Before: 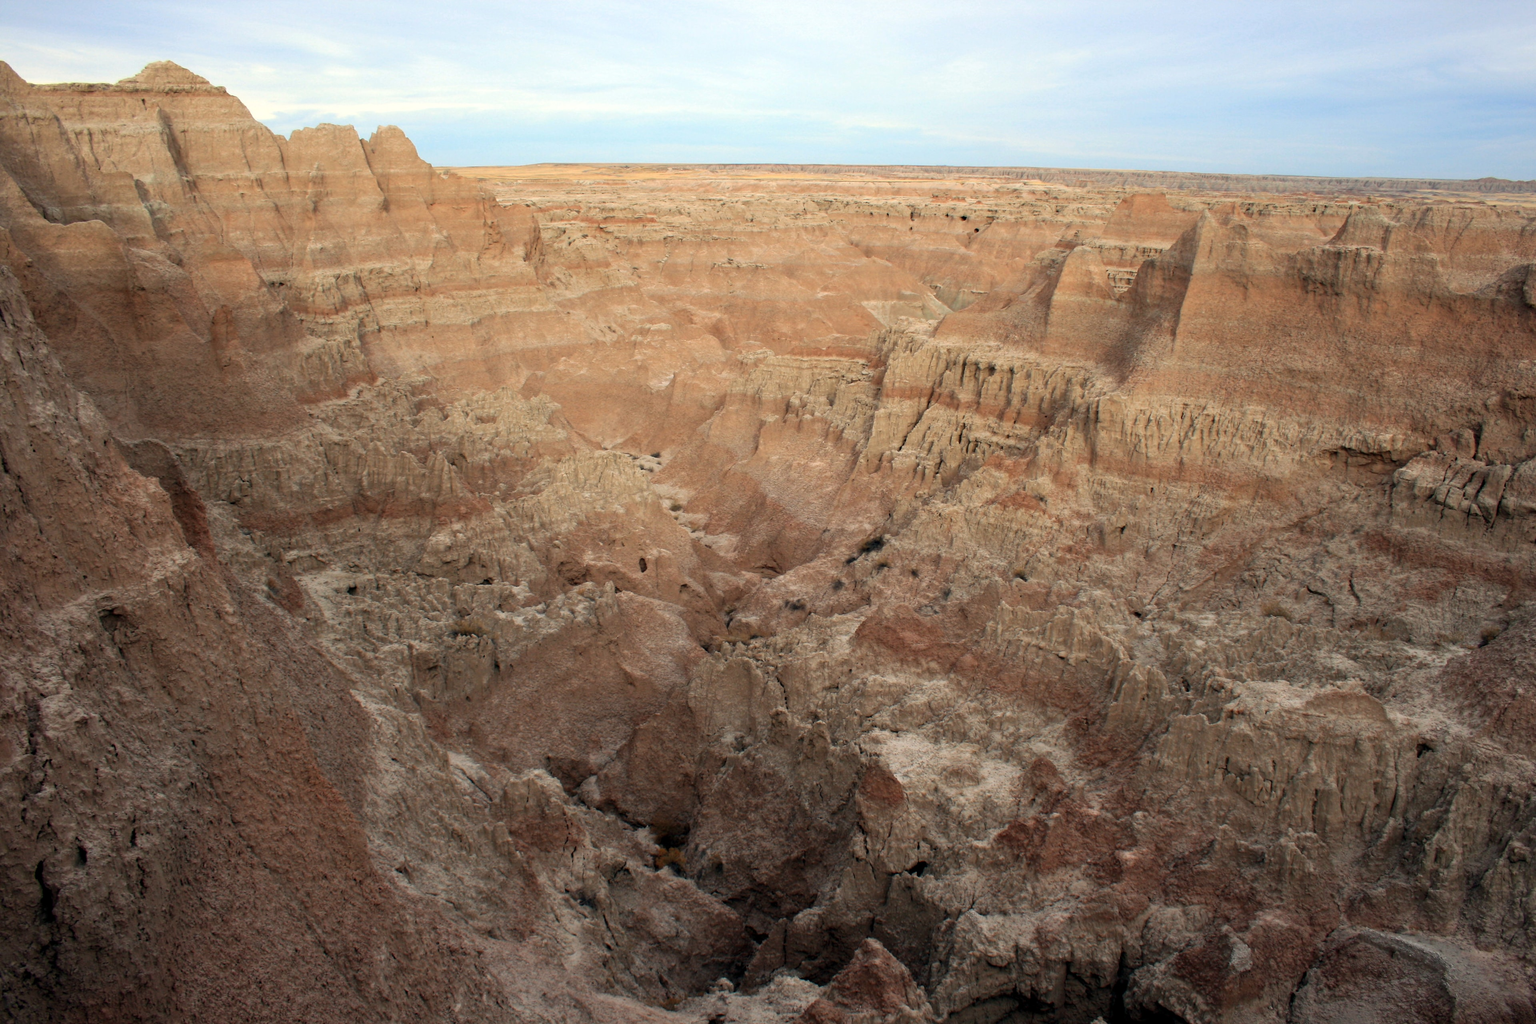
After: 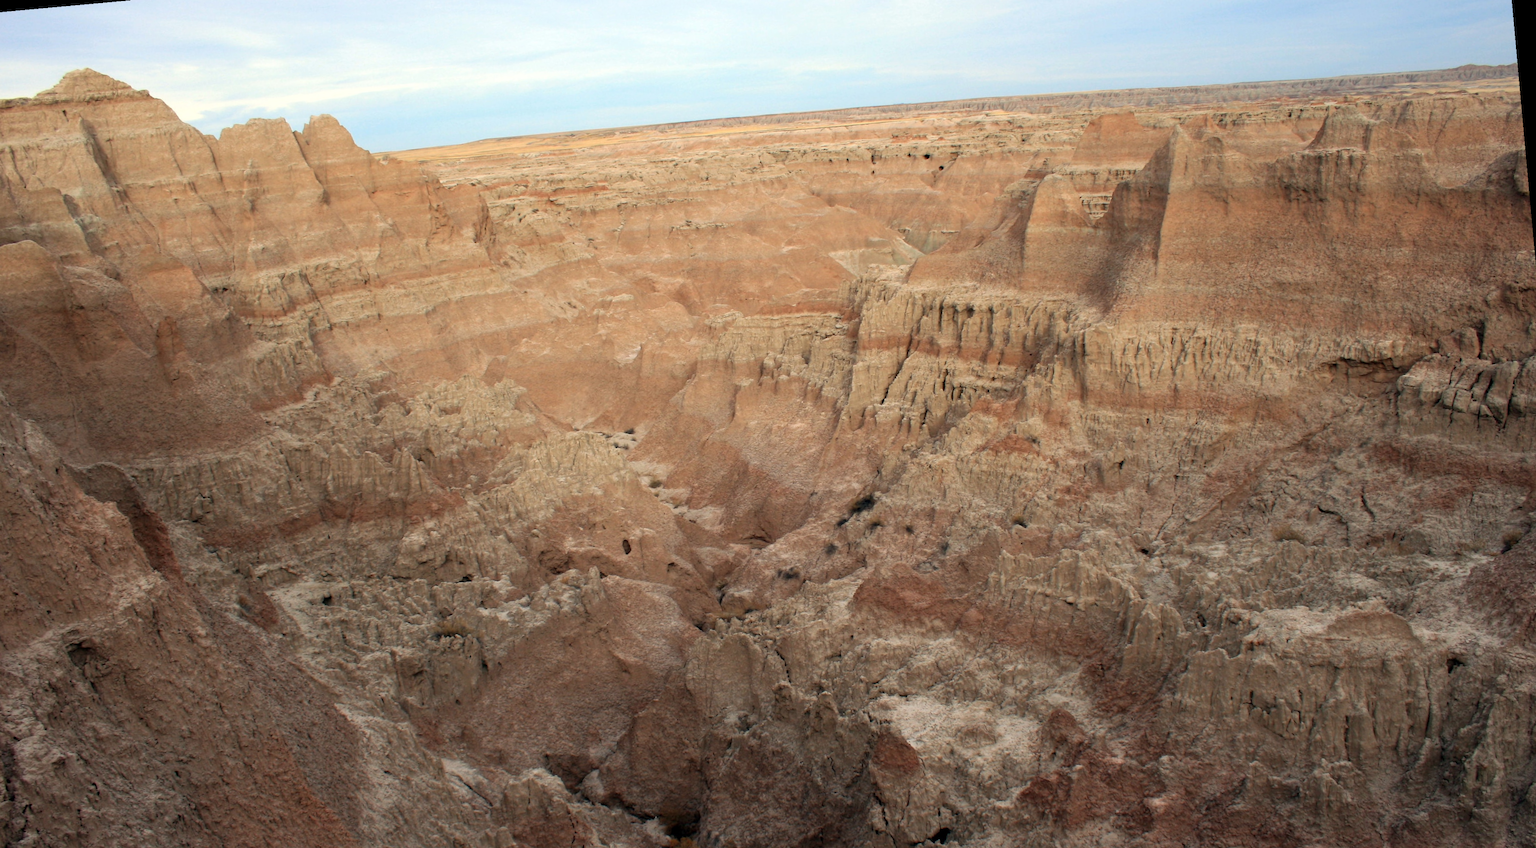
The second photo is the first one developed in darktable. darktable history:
rotate and perspective: rotation -5.2°, automatic cropping off
crop: left 5.596%, top 10.314%, right 3.534%, bottom 19.395%
